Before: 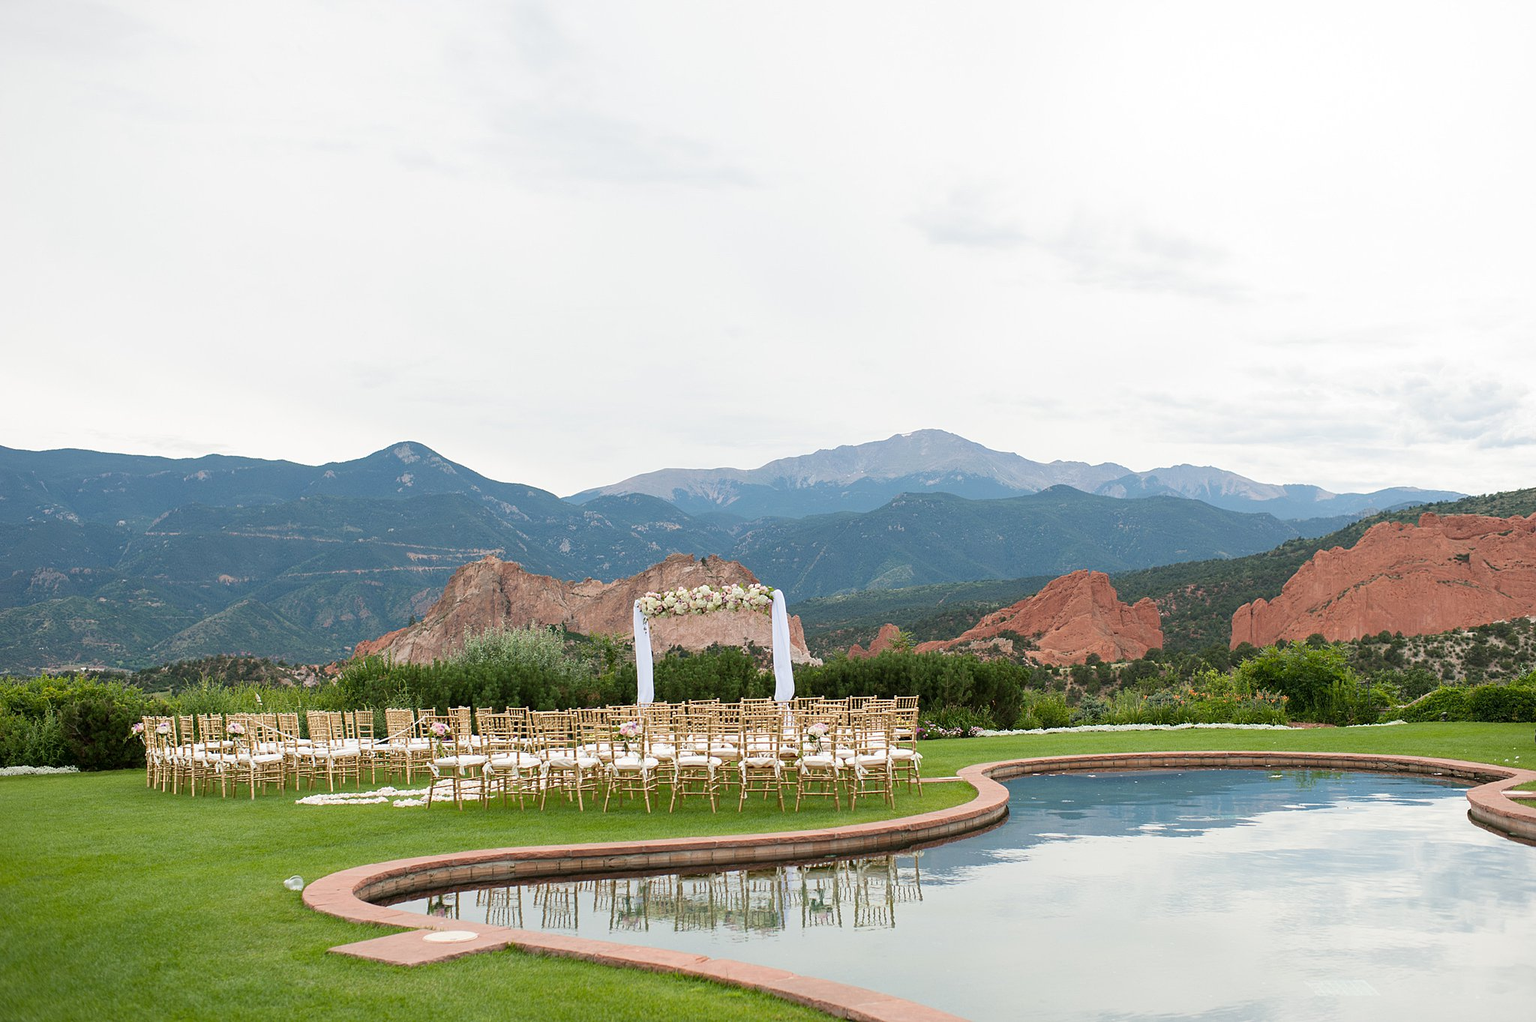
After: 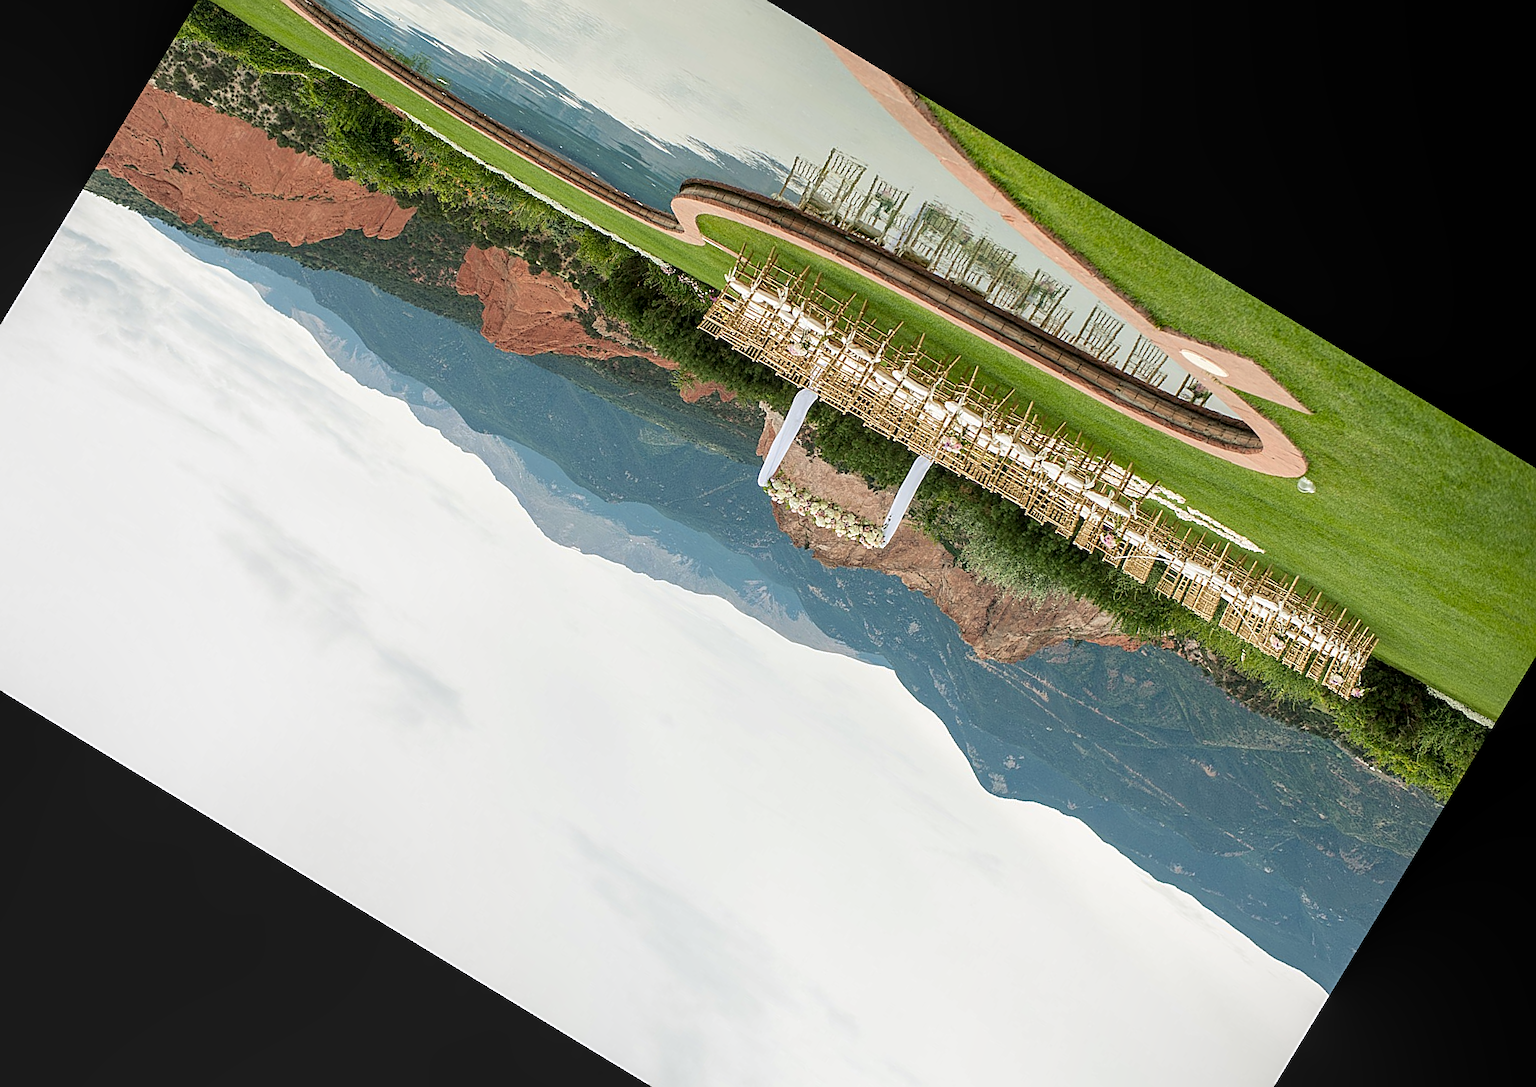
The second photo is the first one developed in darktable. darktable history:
crop and rotate: angle 148.68°, left 9.111%, top 15.603%, right 4.588%, bottom 17.041%
local contrast: on, module defaults
rgb curve: curves: ch2 [(0, 0) (0.567, 0.512) (1, 1)], mode RGB, independent channels
sharpen: on, module defaults
